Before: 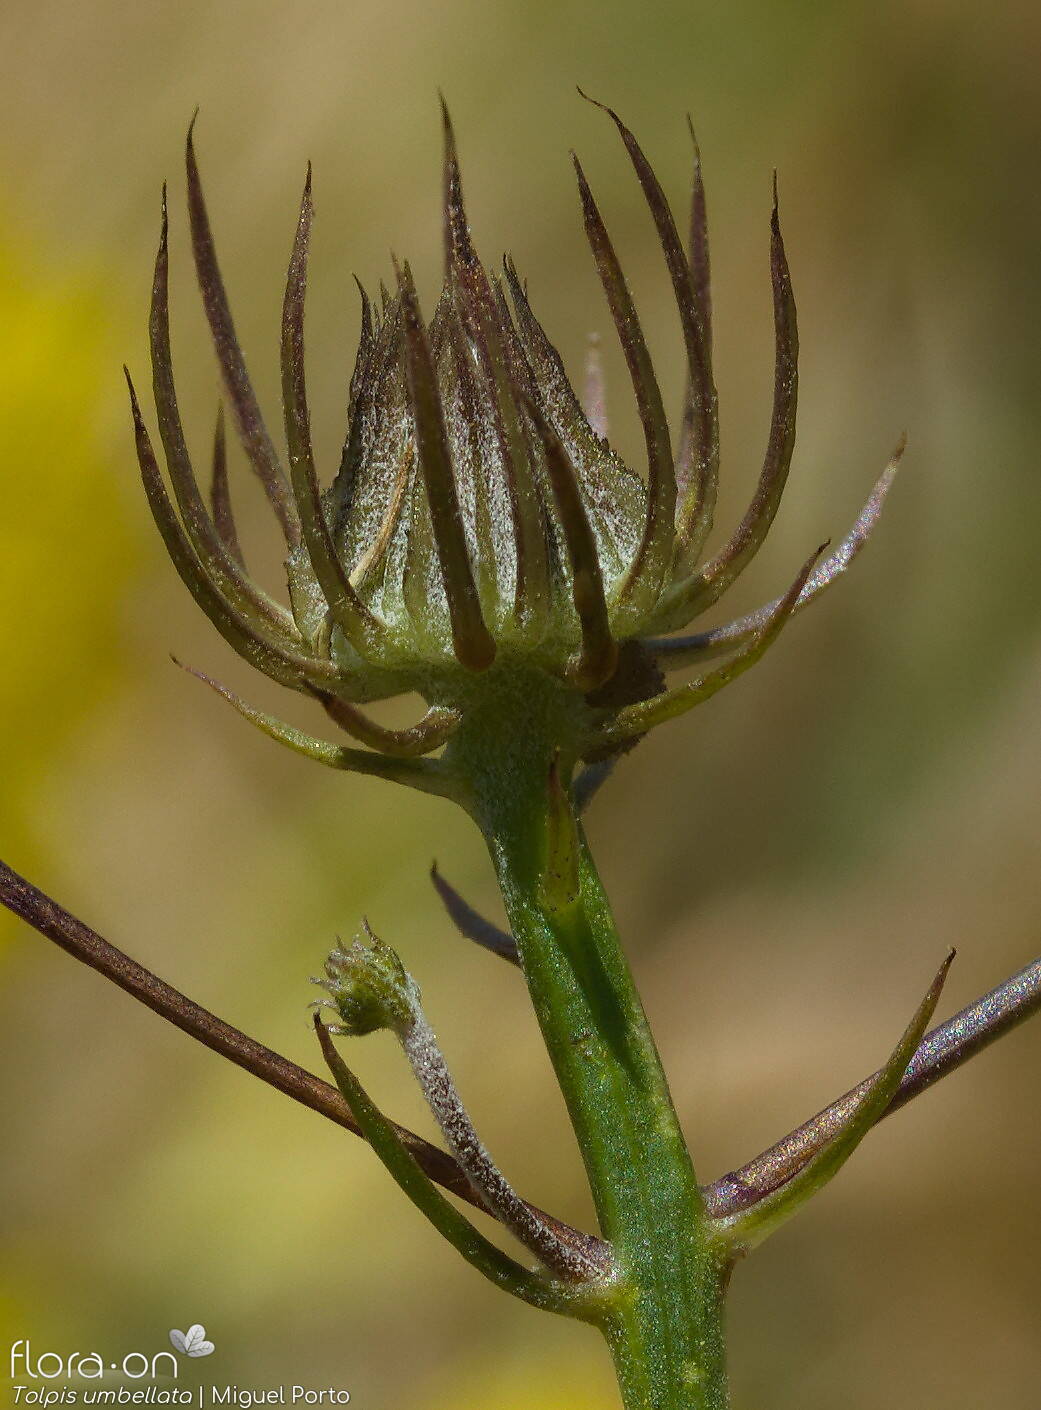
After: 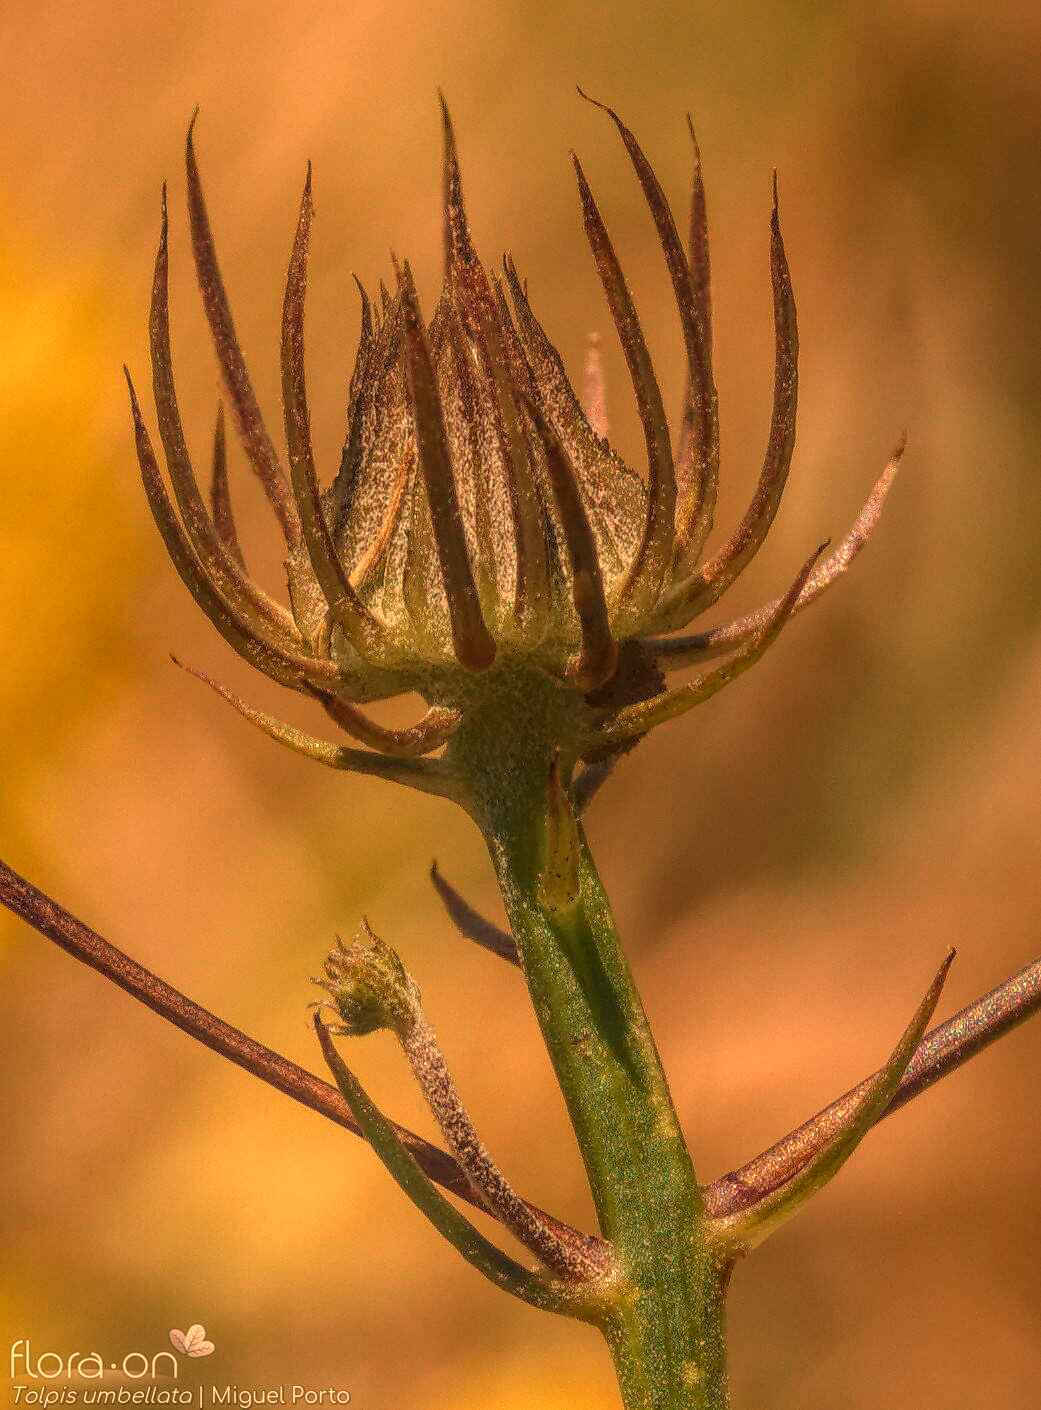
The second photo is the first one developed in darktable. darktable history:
local contrast: highlights 66%, shadows 33%, detail 166%, midtone range 0.2
white balance: red 1.467, blue 0.684
